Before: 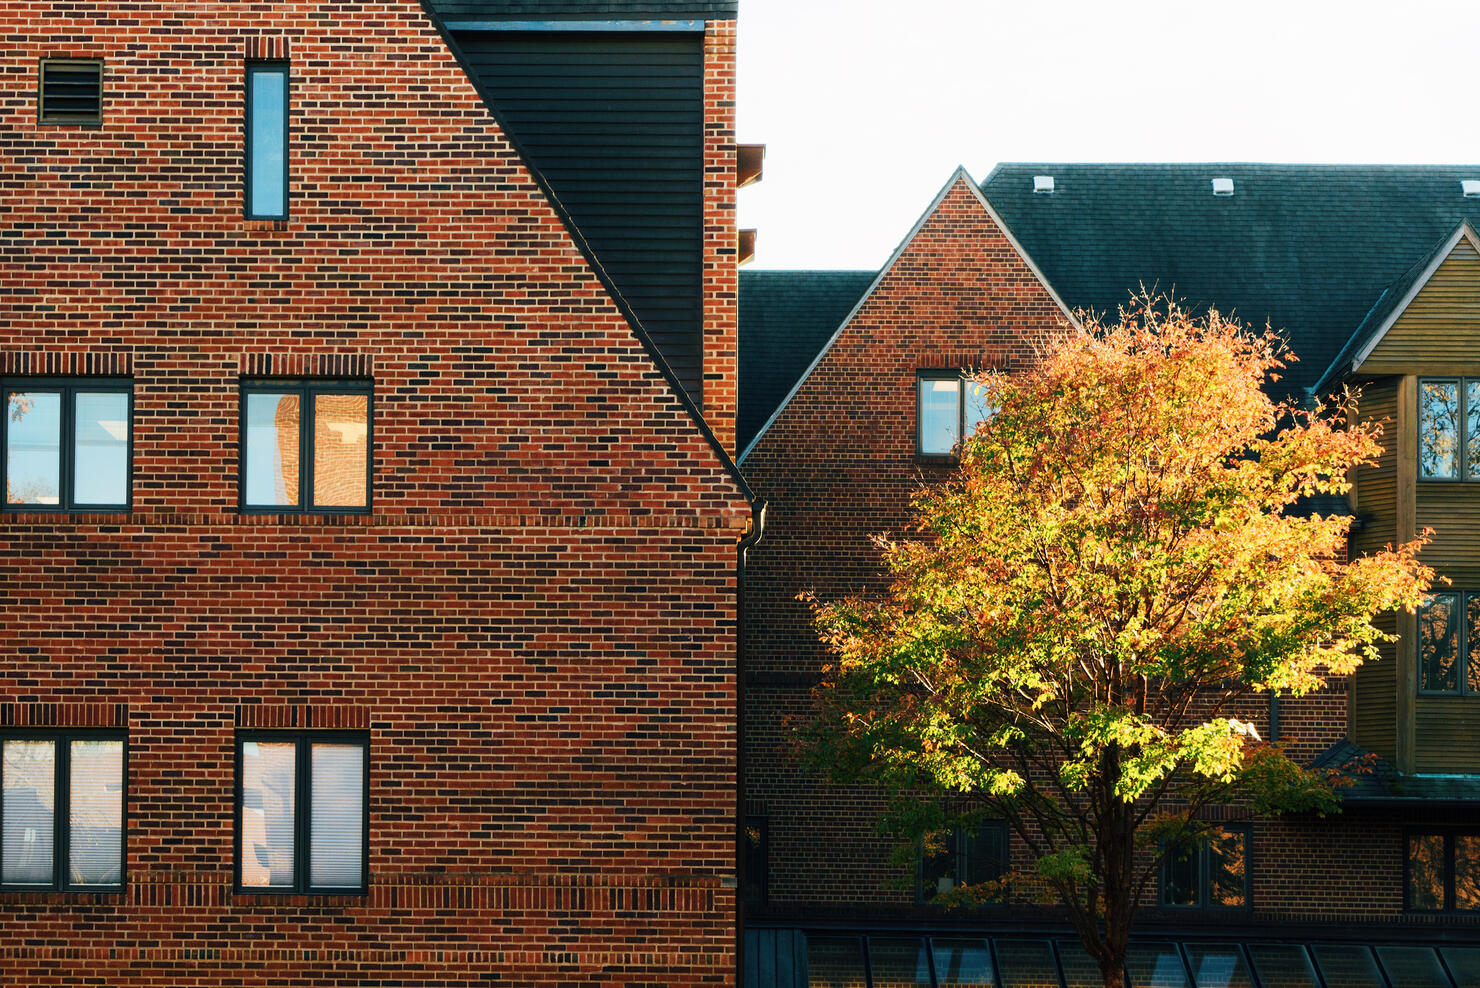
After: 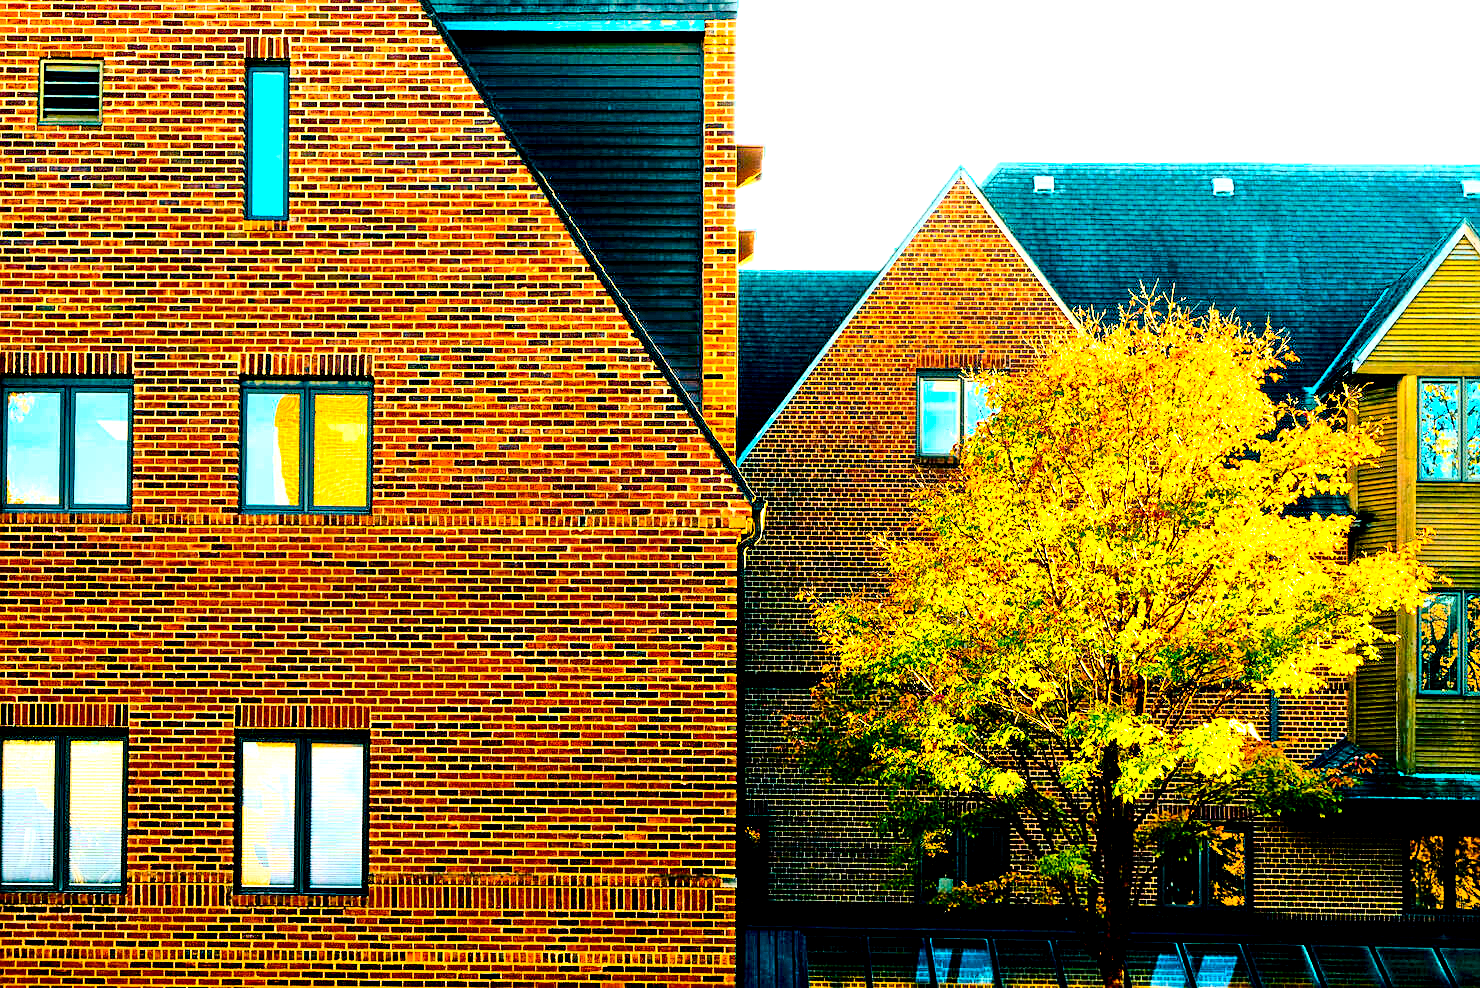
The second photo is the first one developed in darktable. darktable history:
exposure: black level correction 0.012, exposure 0.691 EV, compensate highlight preservation false
color balance rgb: linear chroma grading › global chroma 14.865%, perceptual saturation grading › global saturation 30.64%, perceptual brilliance grading › global brilliance 18.381%, global vibrance 40.49%
tone equalizer: -7 EV 0.156 EV, -6 EV 0.633 EV, -5 EV 1.13 EV, -4 EV 1.33 EV, -3 EV 1.13 EV, -2 EV 0.6 EV, -1 EV 0.161 EV
contrast brightness saturation: contrast 0.378, brightness 0.101
sharpen: on, module defaults
